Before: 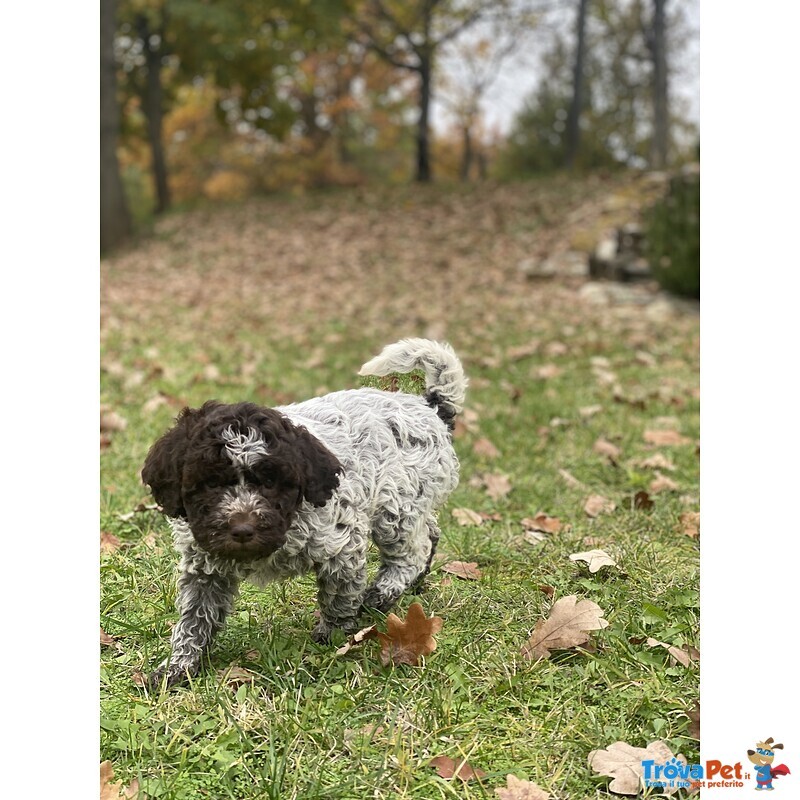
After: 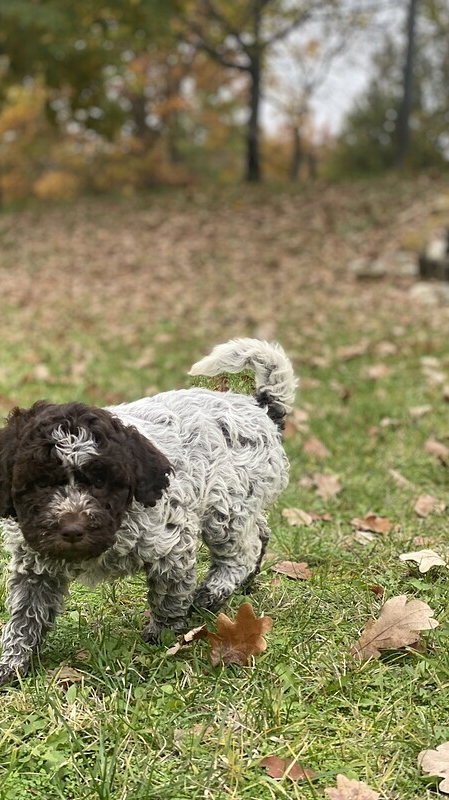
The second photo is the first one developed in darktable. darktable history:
crop: left 21.302%, right 22.512%
